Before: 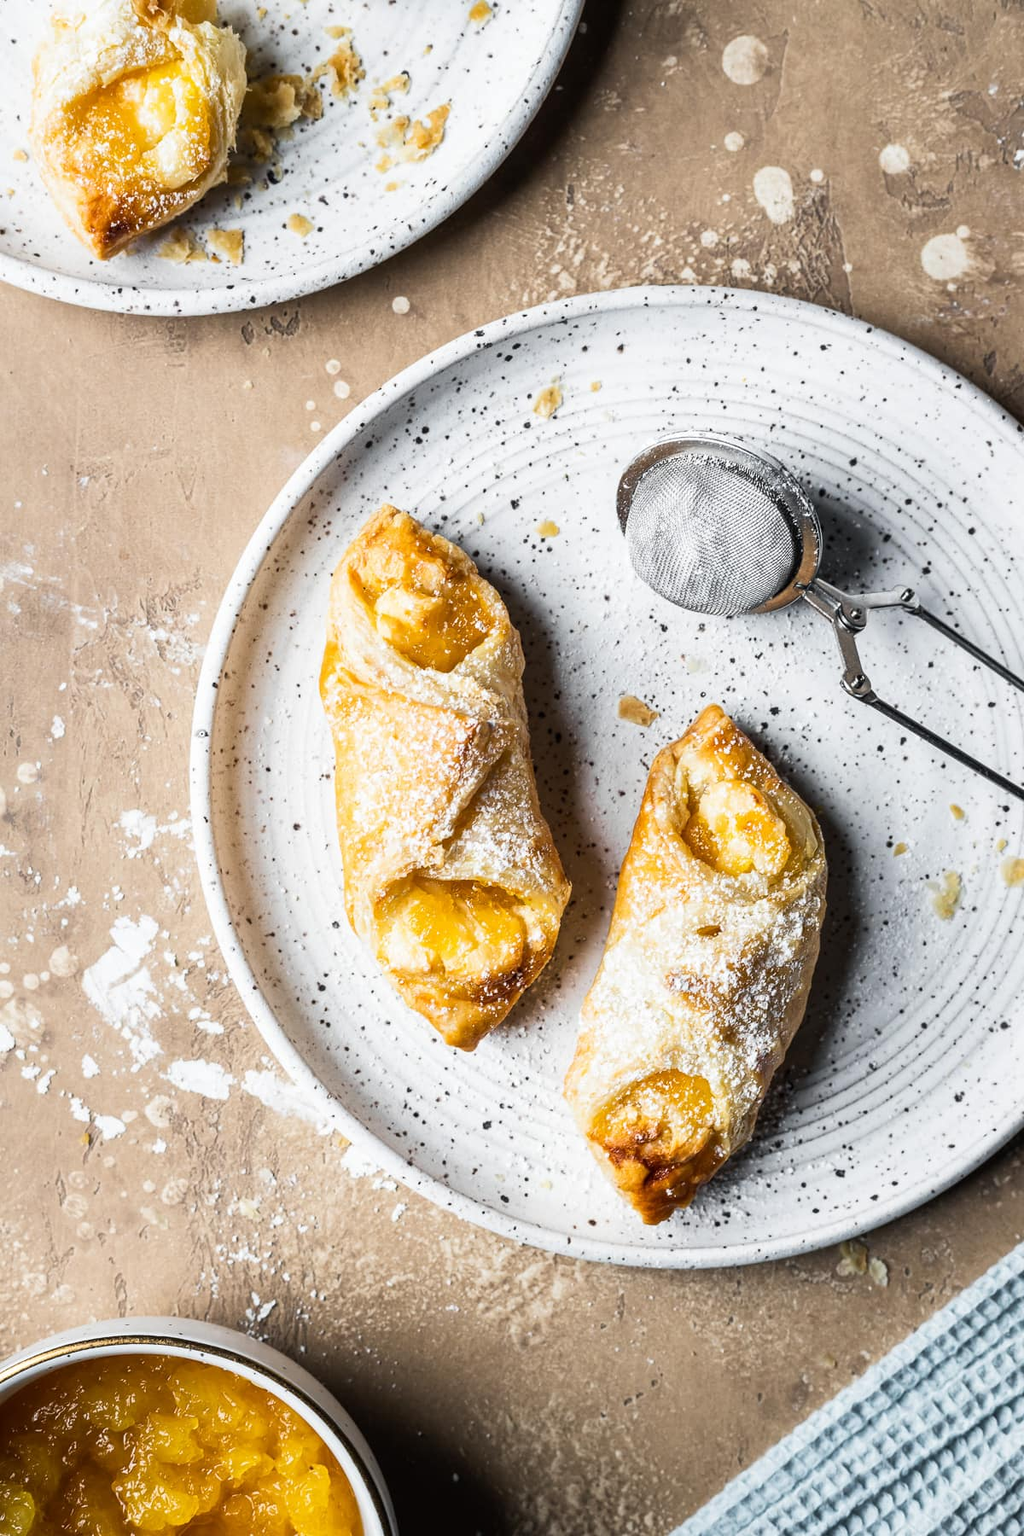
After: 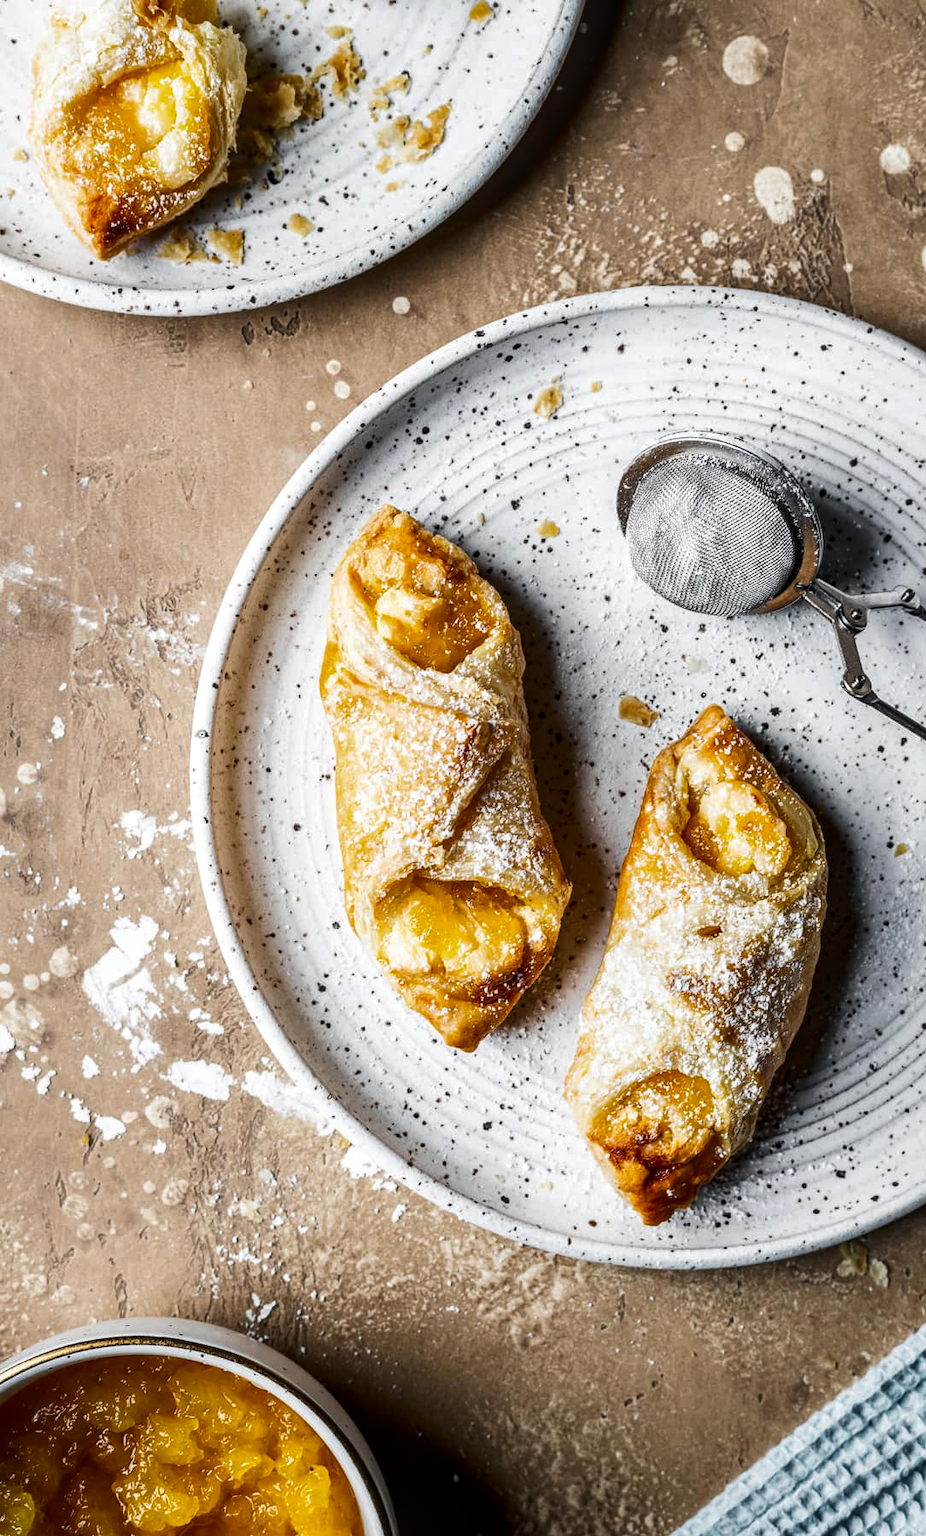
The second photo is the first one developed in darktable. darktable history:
local contrast: on, module defaults
contrast brightness saturation: brightness -0.198, saturation 0.082
crop: right 9.5%, bottom 0.022%
